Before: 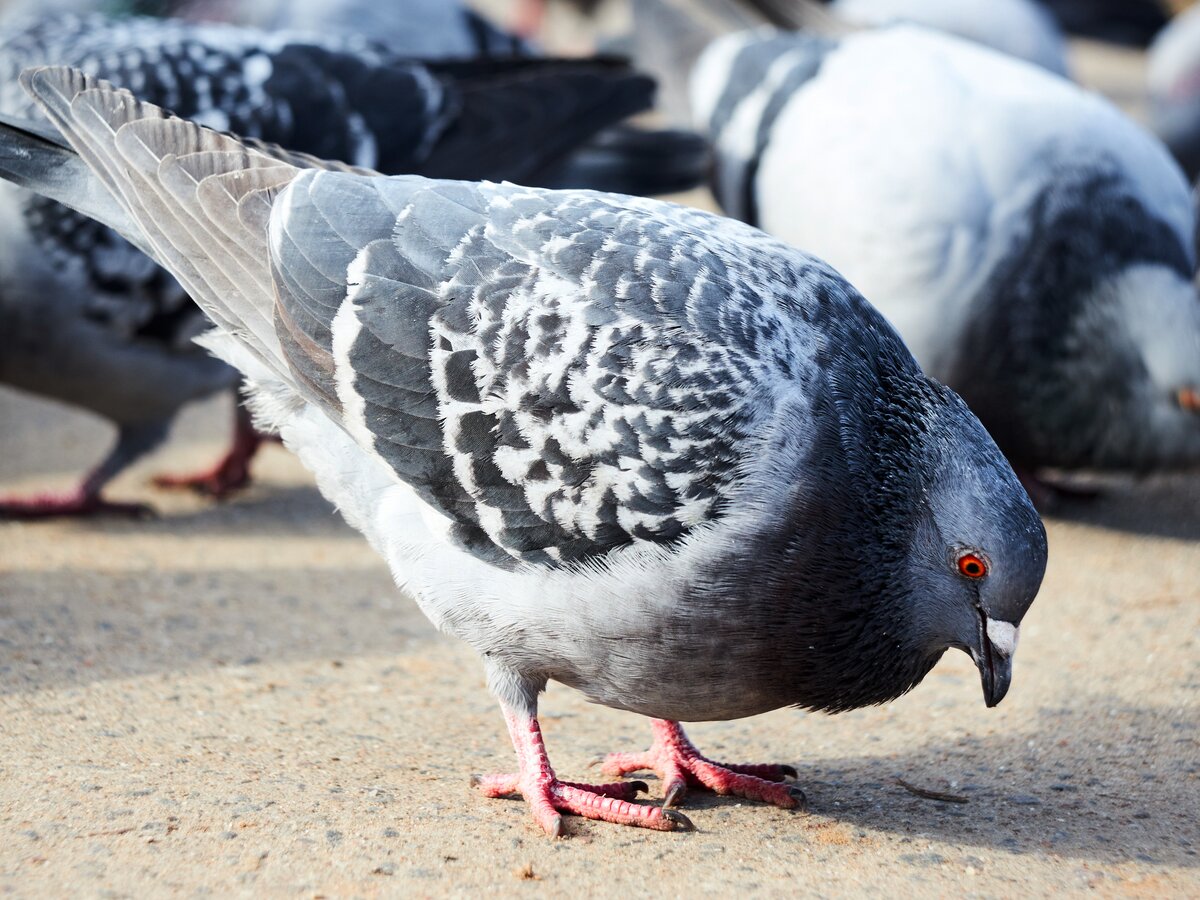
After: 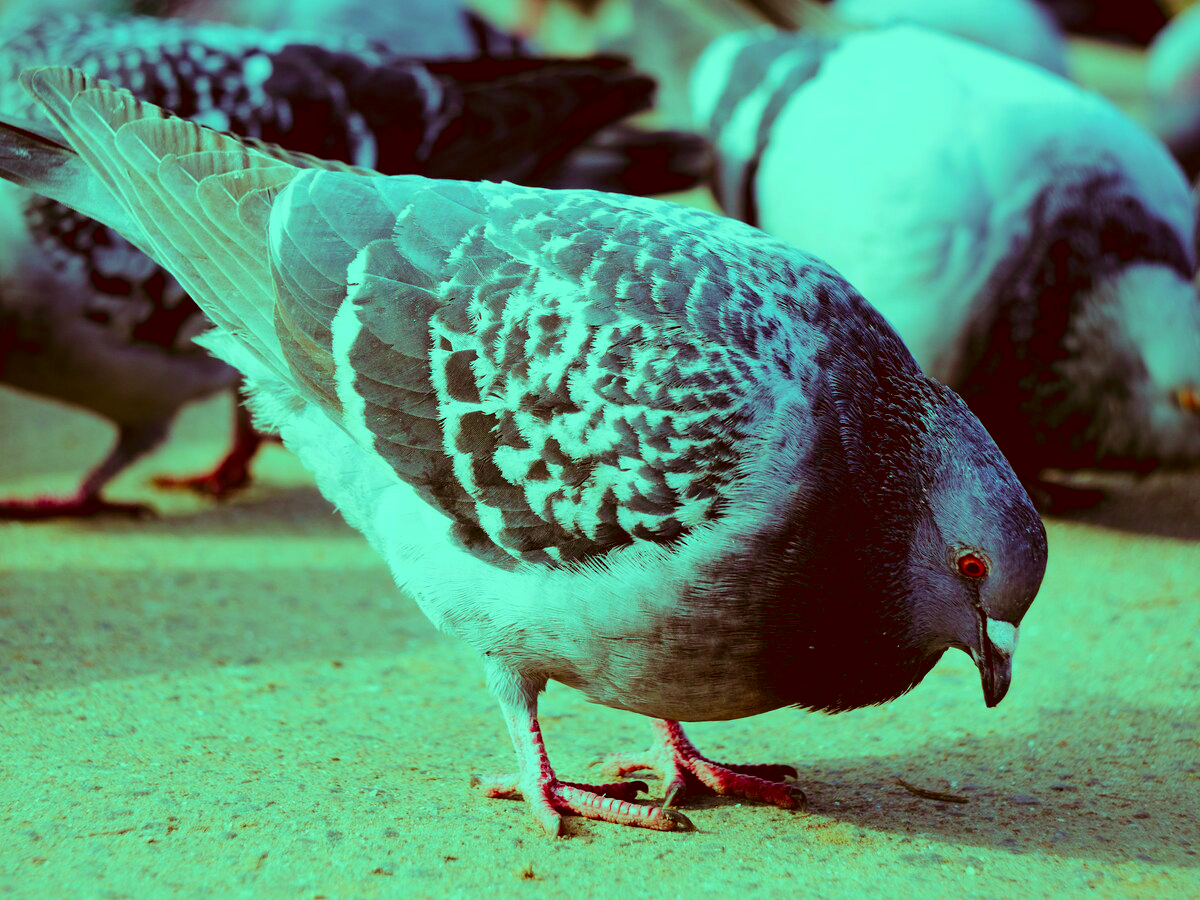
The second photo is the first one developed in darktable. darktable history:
color correction: highlights a* 1.12, highlights b* 24.26, shadows a* 15.58, shadows b* 24.26
velvia: strength 27%
bloom: size 3%, threshold 100%, strength 0%
white balance: red 1, blue 1
color balance: mode lift, gamma, gain (sRGB), lift [0.997, 0.979, 1.021, 1.011], gamma [1, 1.084, 0.916, 0.998], gain [1, 0.87, 1.13, 1.101], contrast 4.55%, contrast fulcrum 38.24%, output saturation 104.09%
color balance rgb: shadows lift › luminance -7.7%, shadows lift › chroma 2.13%, shadows lift › hue 165.27°, power › luminance -7.77%, power › chroma 1.34%, power › hue 330.55°, highlights gain › luminance -33.33%, highlights gain › chroma 5.68%, highlights gain › hue 217.2°, global offset › luminance -0.33%, global offset › chroma 0.11%, global offset › hue 165.27°, perceptual saturation grading › global saturation 27.72%, perceptual saturation grading › highlights -25%, perceptual saturation grading › mid-tones 25%, perceptual saturation grading › shadows 50%
